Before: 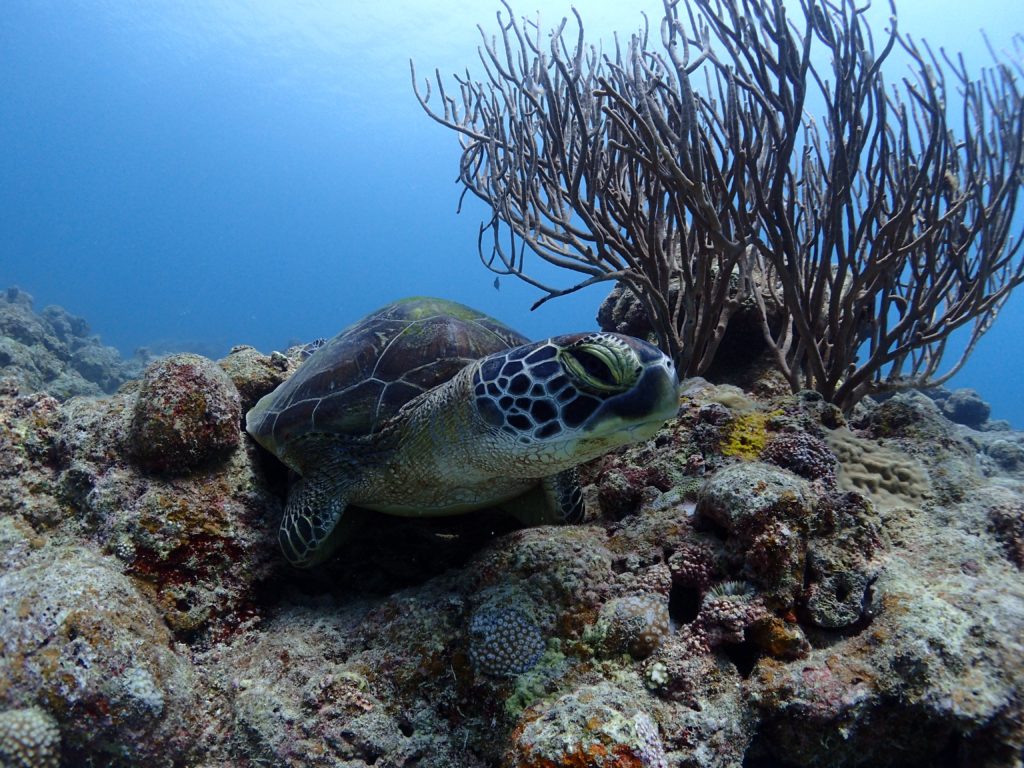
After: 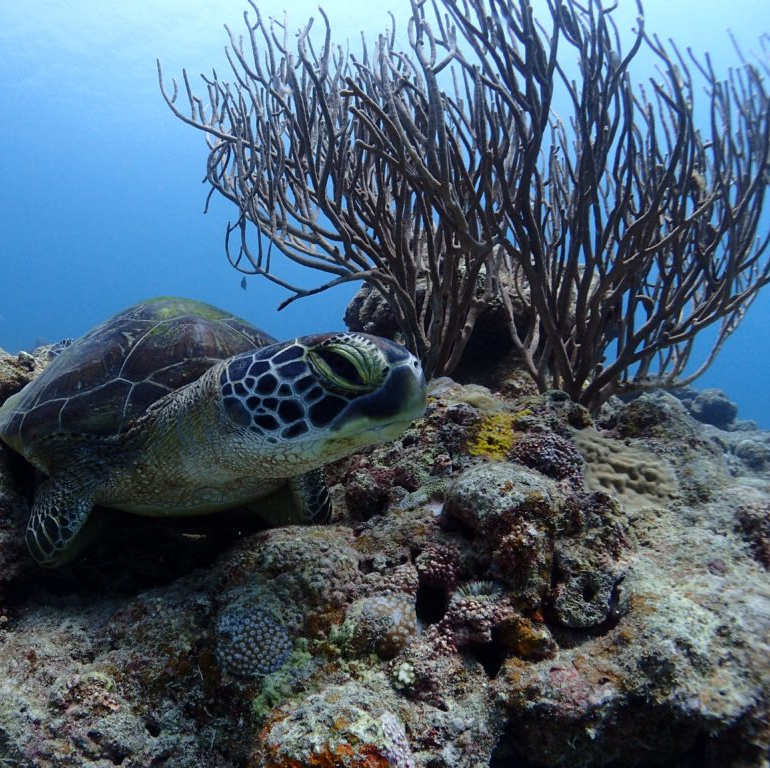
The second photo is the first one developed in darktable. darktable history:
crop and rotate: left 24.724%
